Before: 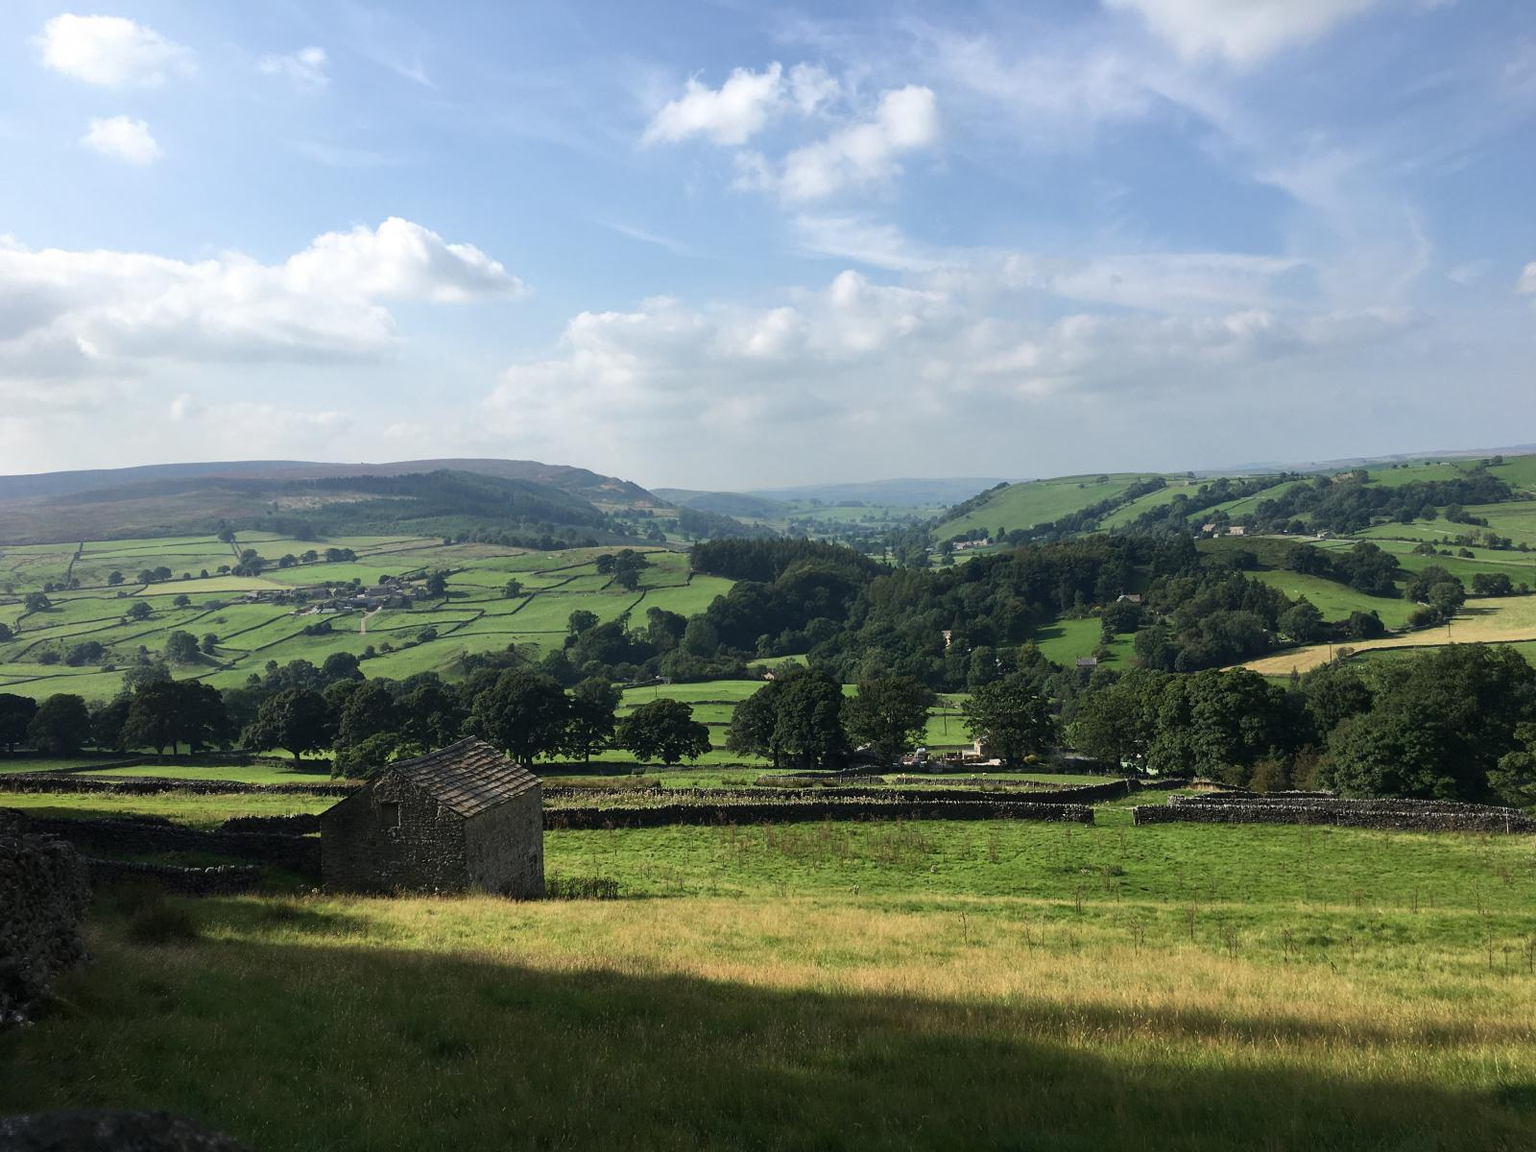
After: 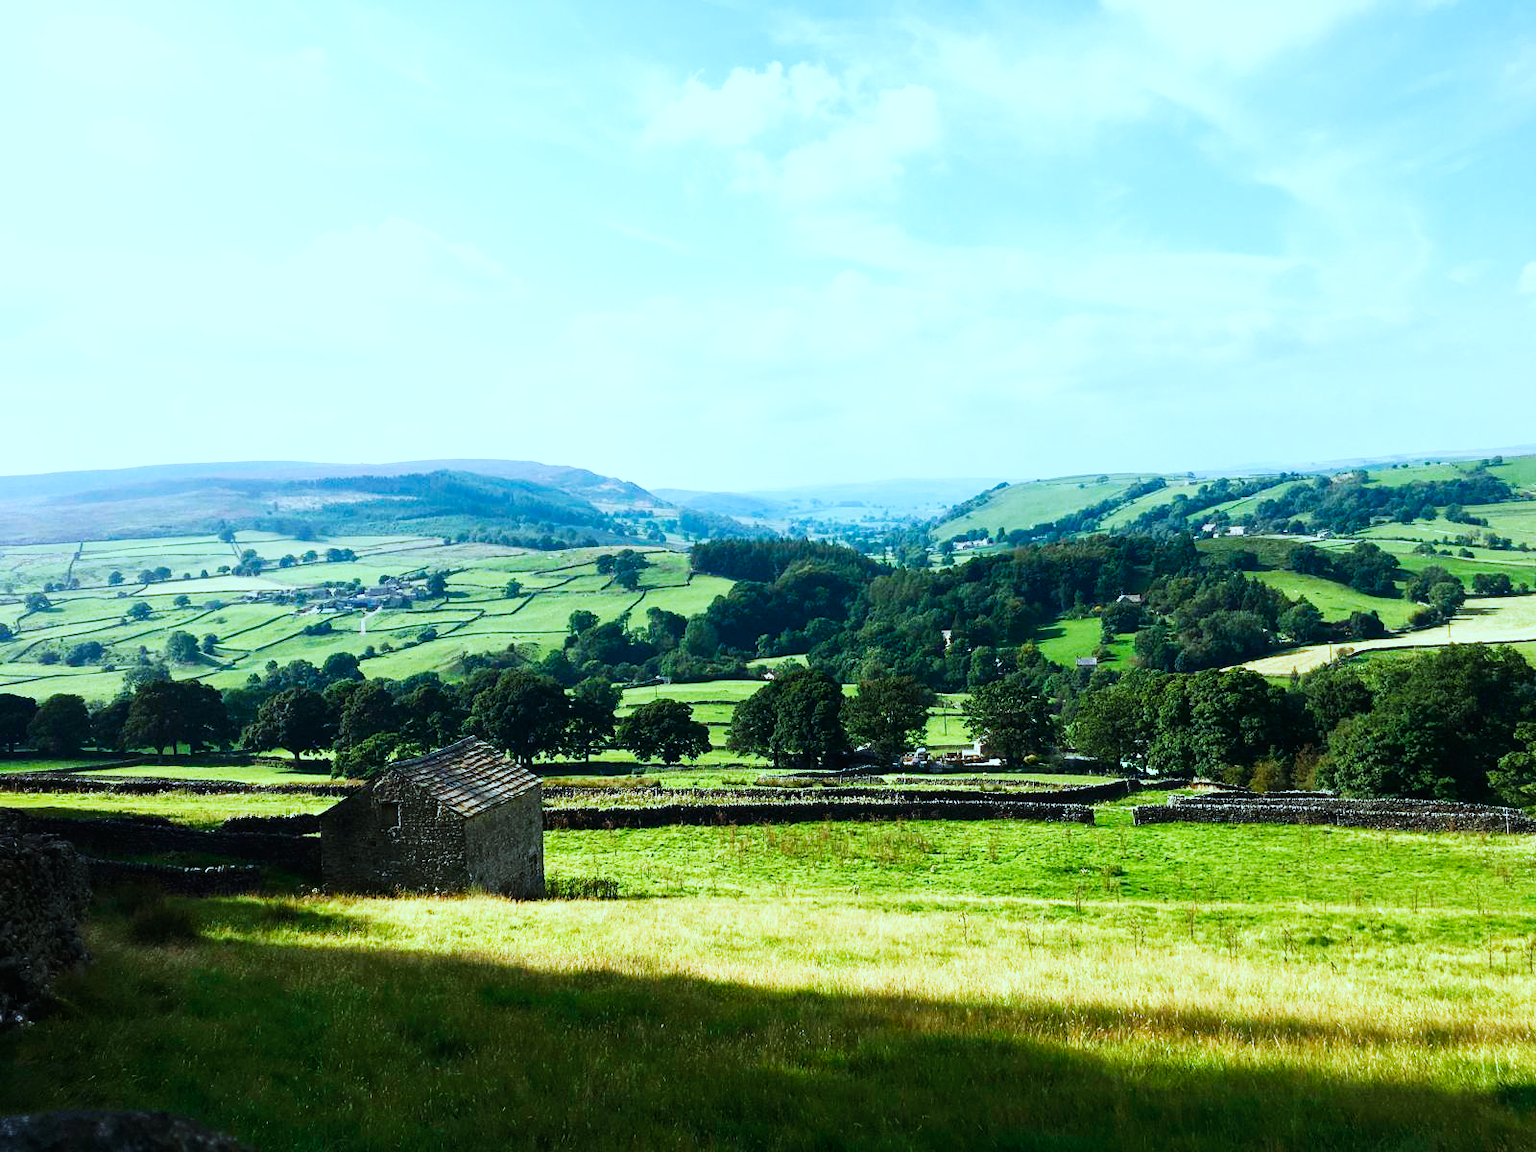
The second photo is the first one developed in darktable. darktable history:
color balance rgb: perceptual saturation grading › global saturation 20%, perceptual saturation grading › highlights -25.15%, perceptual saturation grading › shadows 26.035%, global vibrance 20%
color correction: highlights a* -10.57, highlights b* -19.21
base curve: curves: ch0 [(0, 0) (0.007, 0.004) (0.027, 0.03) (0.046, 0.07) (0.207, 0.54) (0.442, 0.872) (0.673, 0.972) (1, 1)], preserve colors none
